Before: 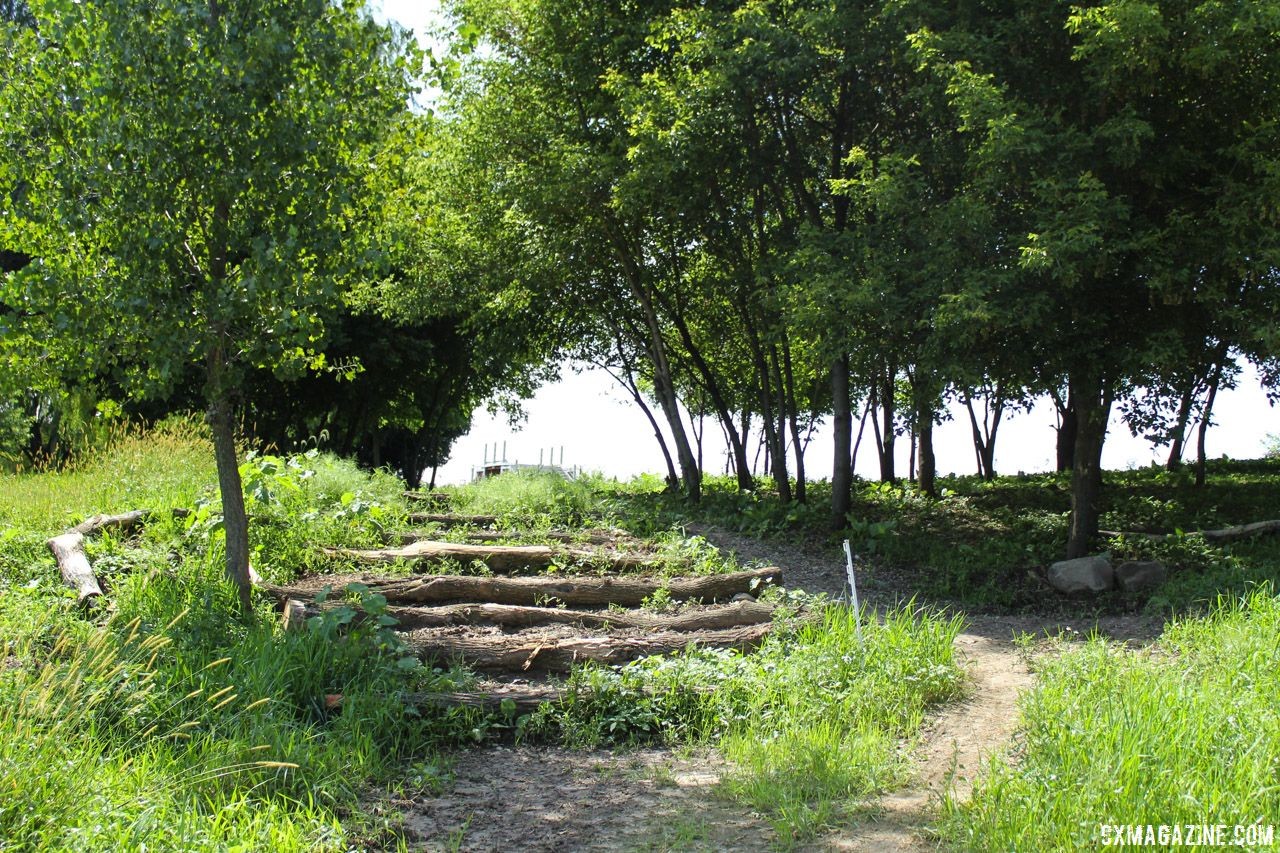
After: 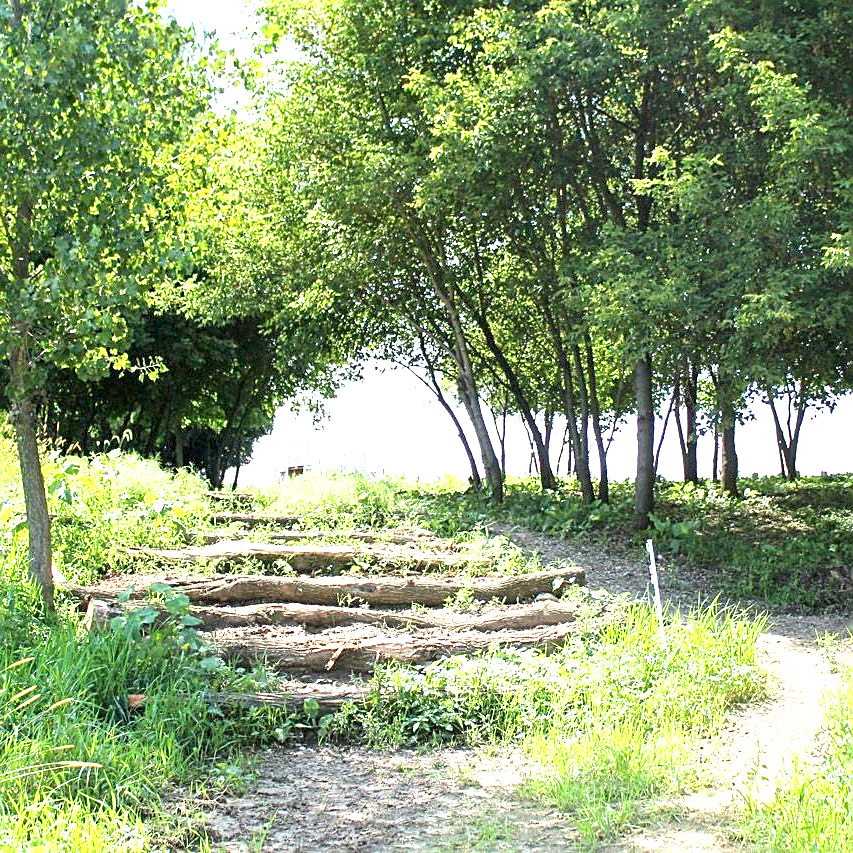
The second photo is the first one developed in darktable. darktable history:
exposure: black level correction 0.001, exposure 1.302 EV, compensate exposure bias true, compensate highlight preservation false
crop: left 15.406%, right 17.931%
sharpen: on, module defaults
